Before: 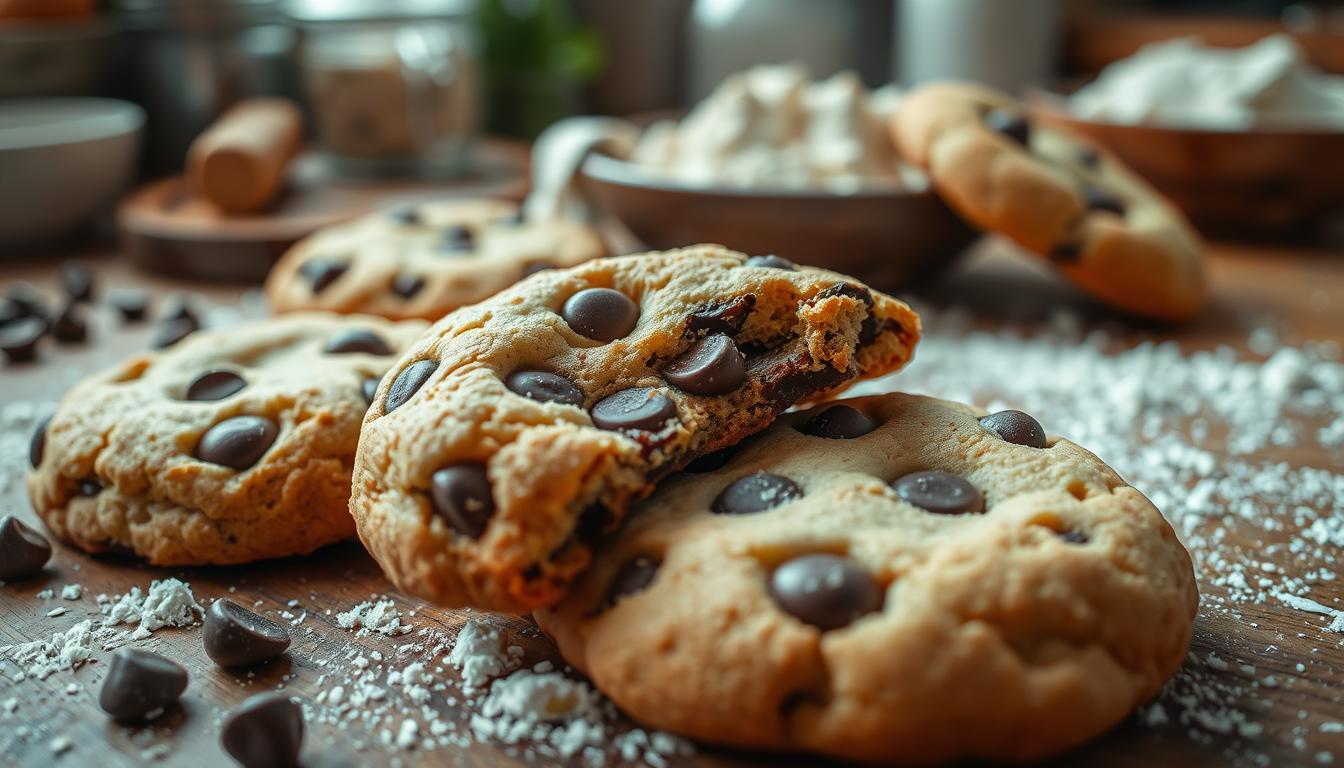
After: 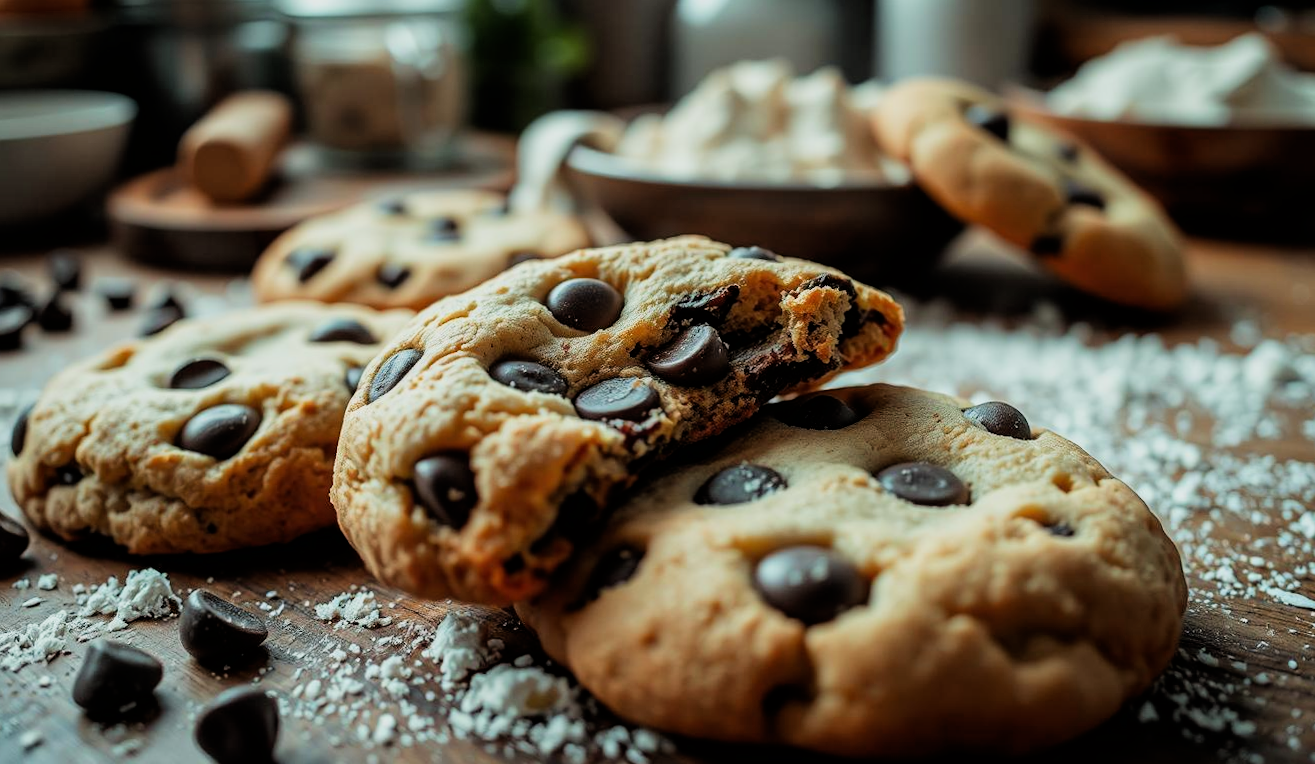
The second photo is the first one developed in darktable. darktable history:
velvia: strength 10%
rotate and perspective: rotation 0.226°, lens shift (vertical) -0.042, crop left 0.023, crop right 0.982, crop top 0.006, crop bottom 0.994
filmic rgb: black relative exposure -5 EV, white relative exposure 3.5 EV, hardness 3.19, contrast 1.2, highlights saturation mix -30%
